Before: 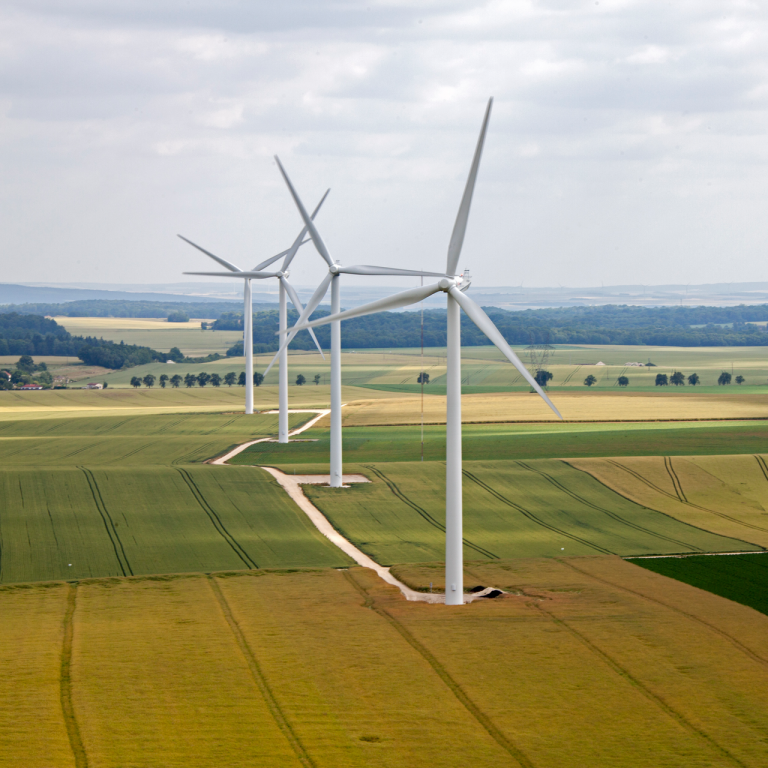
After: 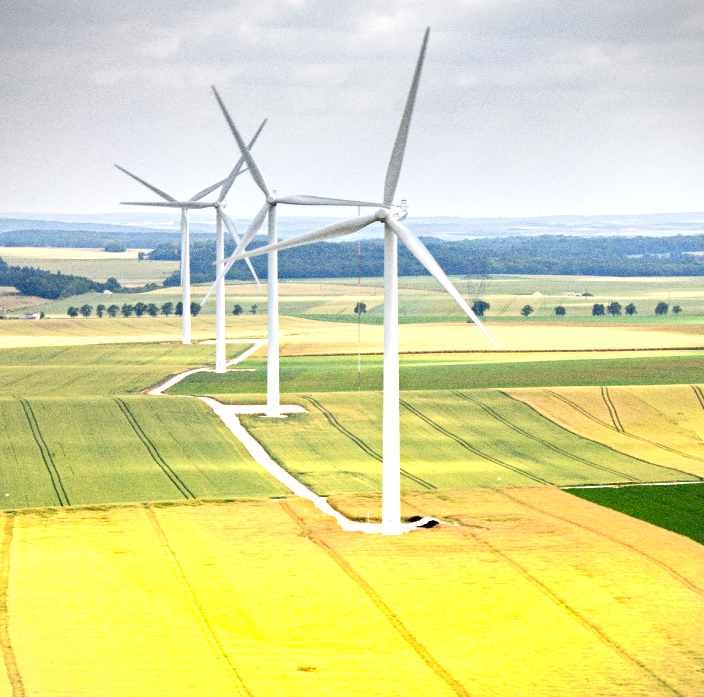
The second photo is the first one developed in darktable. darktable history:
crop and rotate: left 8.262%, top 9.226%
vignetting: fall-off start 97.28%, fall-off radius 79%, brightness -0.462, saturation -0.3, width/height ratio 1.114, dithering 8-bit output, unbound false
grain: coarseness 0.09 ISO, strength 40%
graduated density: density -3.9 EV
